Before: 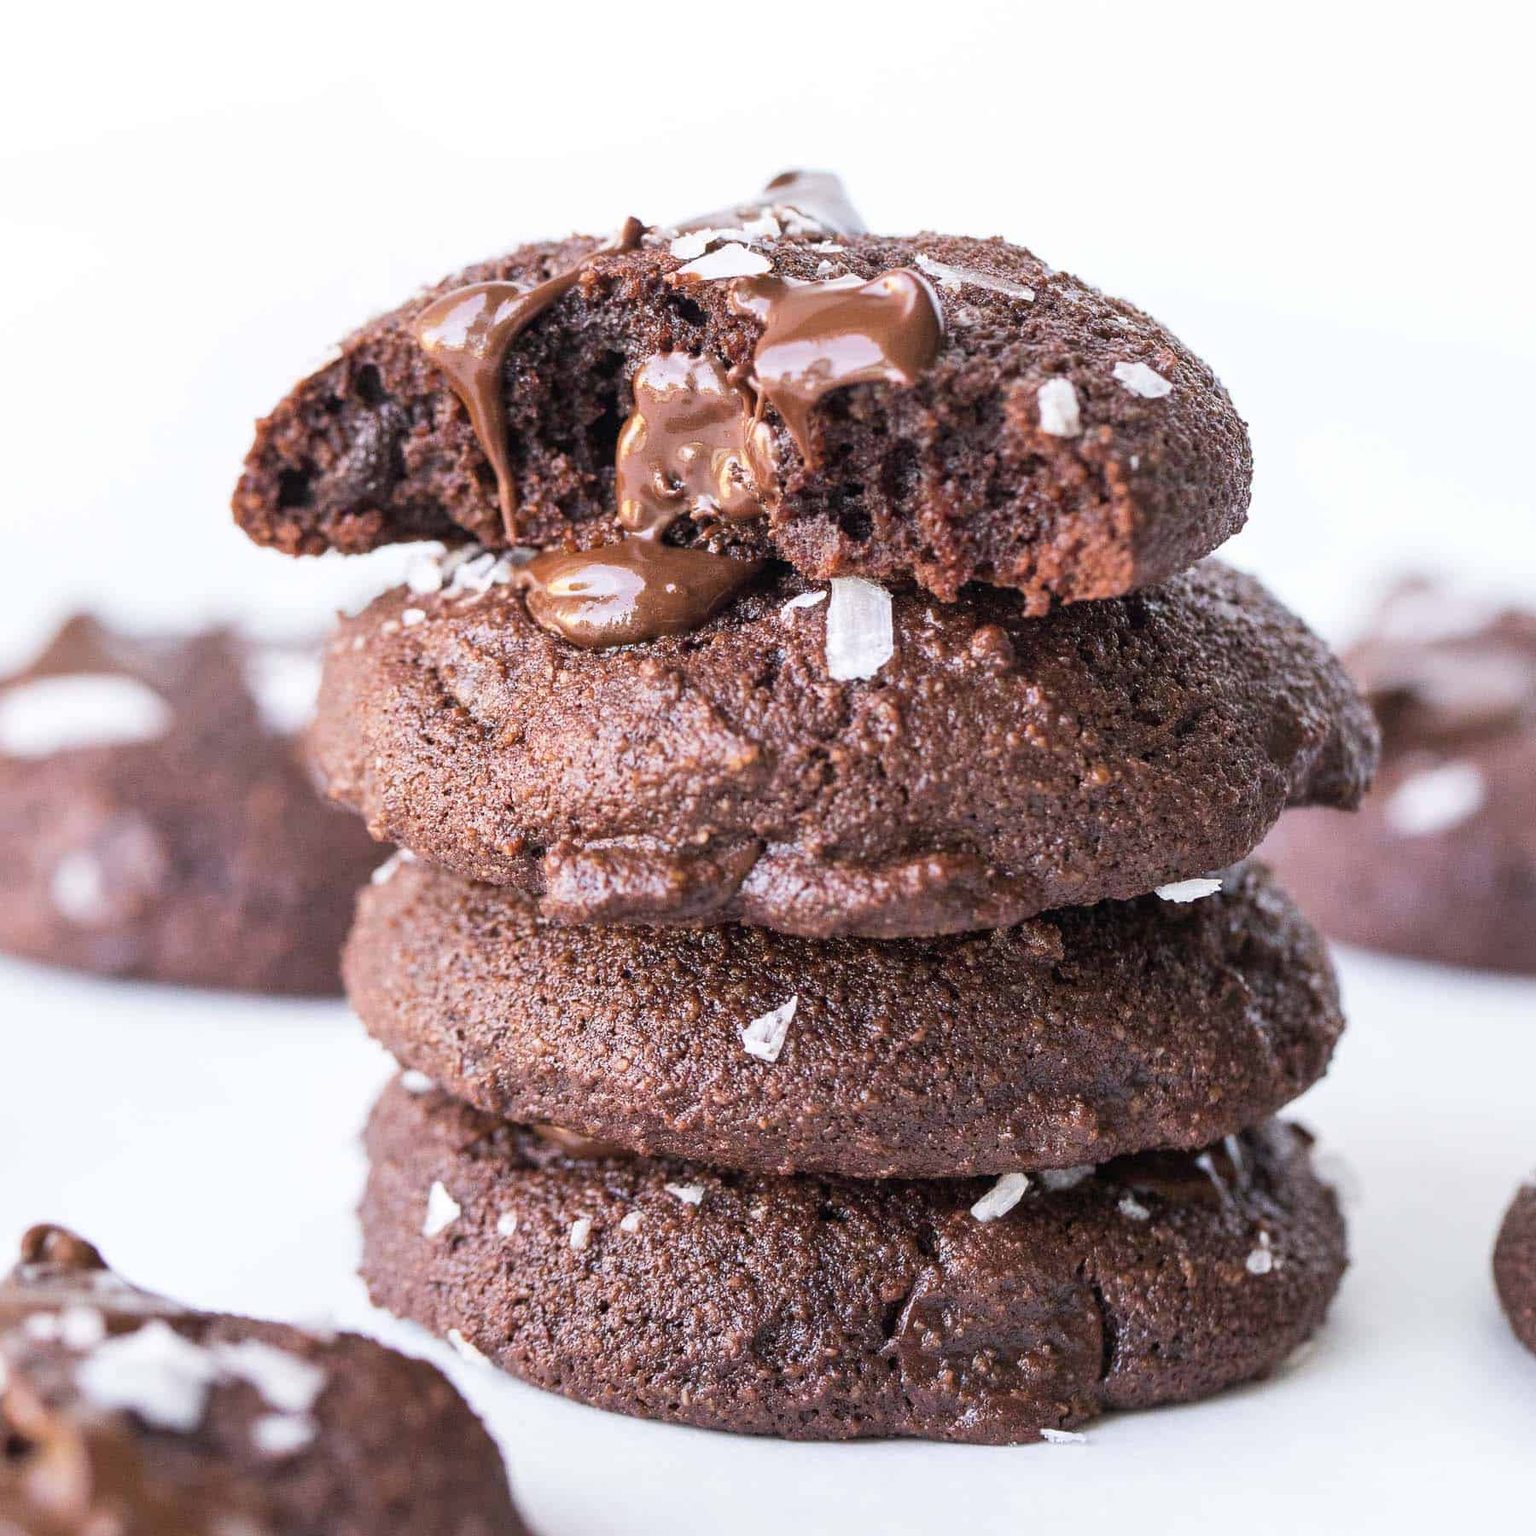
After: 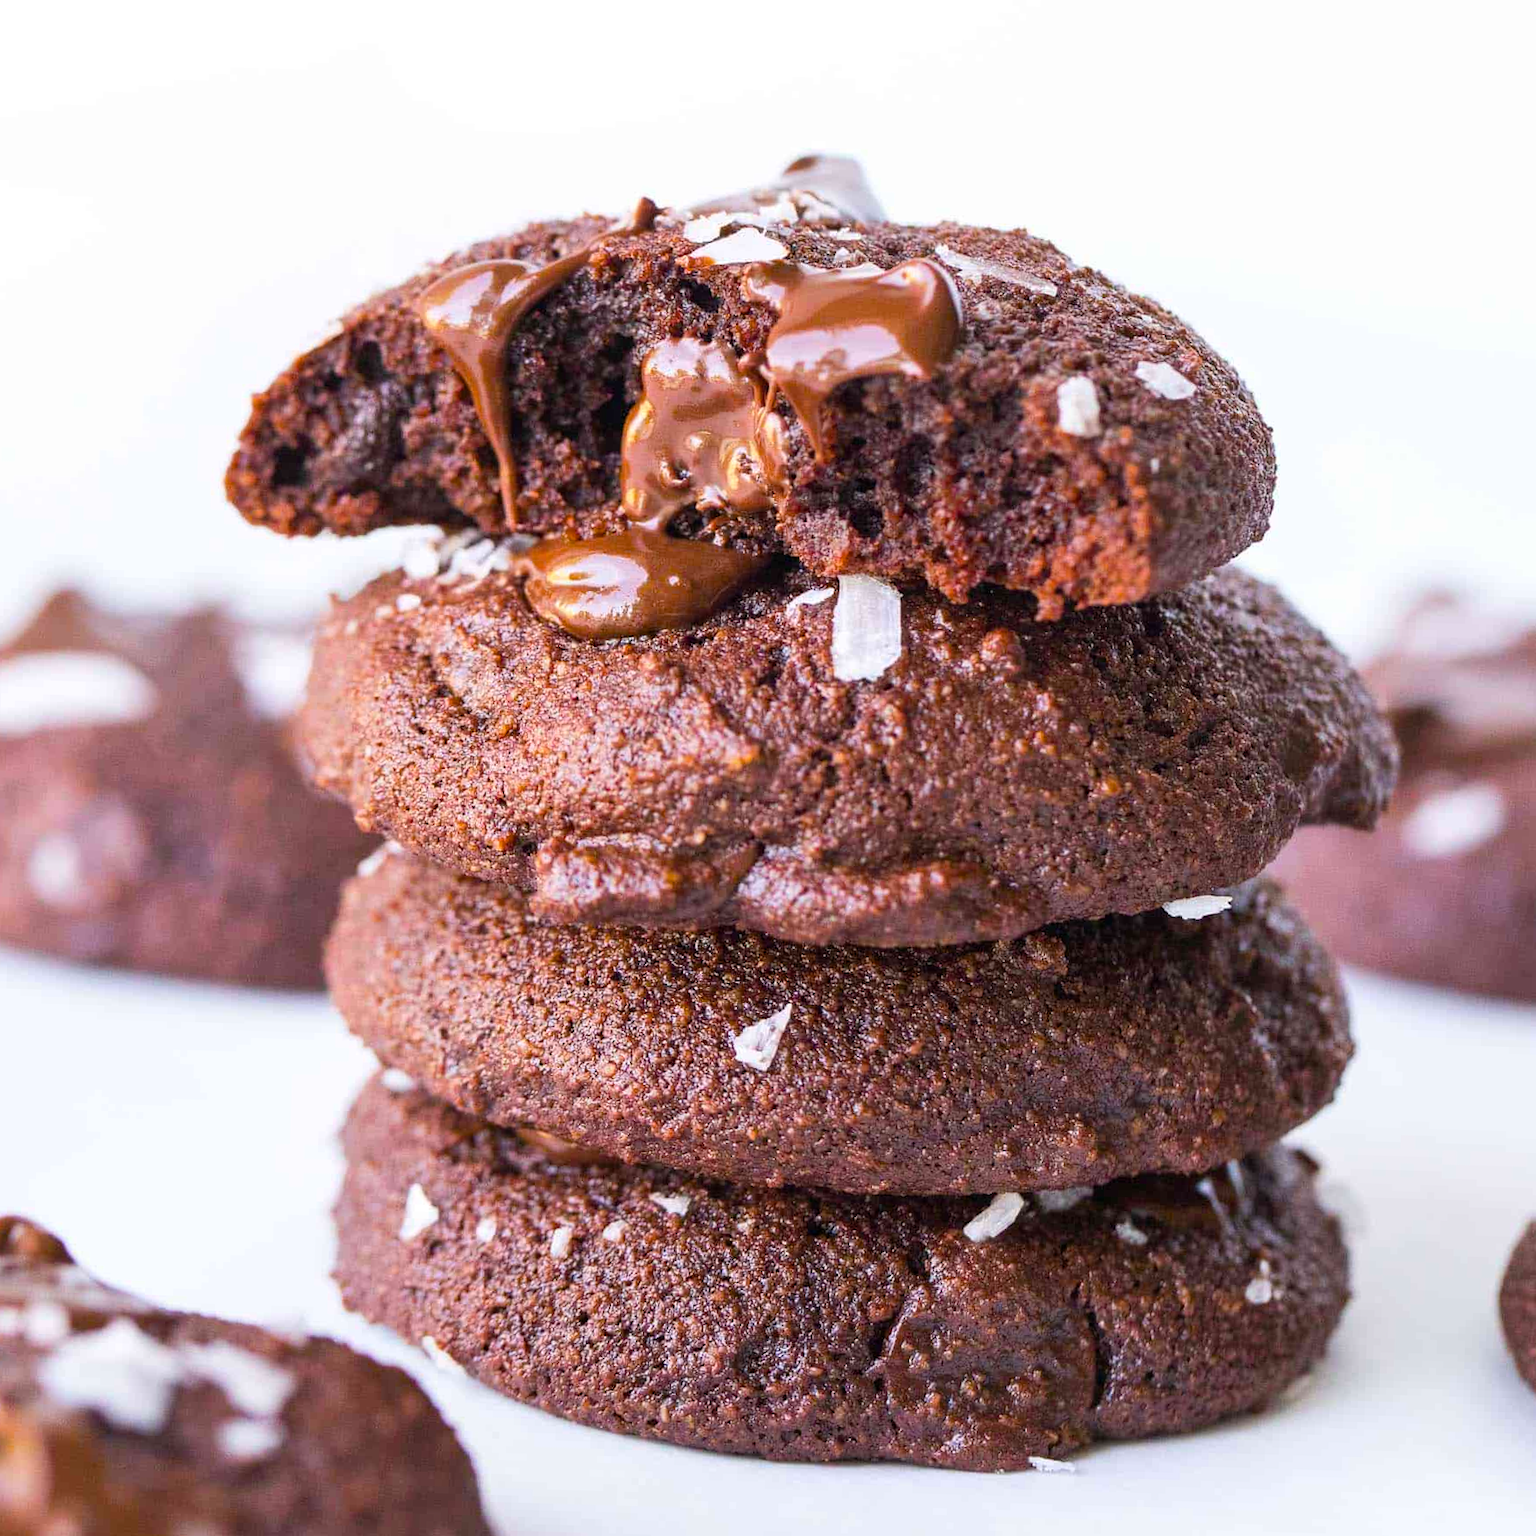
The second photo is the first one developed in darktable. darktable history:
color balance rgb: linear chroma grading › global chroma 15%, perceptual saturation grading › global saturation 30%
crop and rotate: angle -1.69°
